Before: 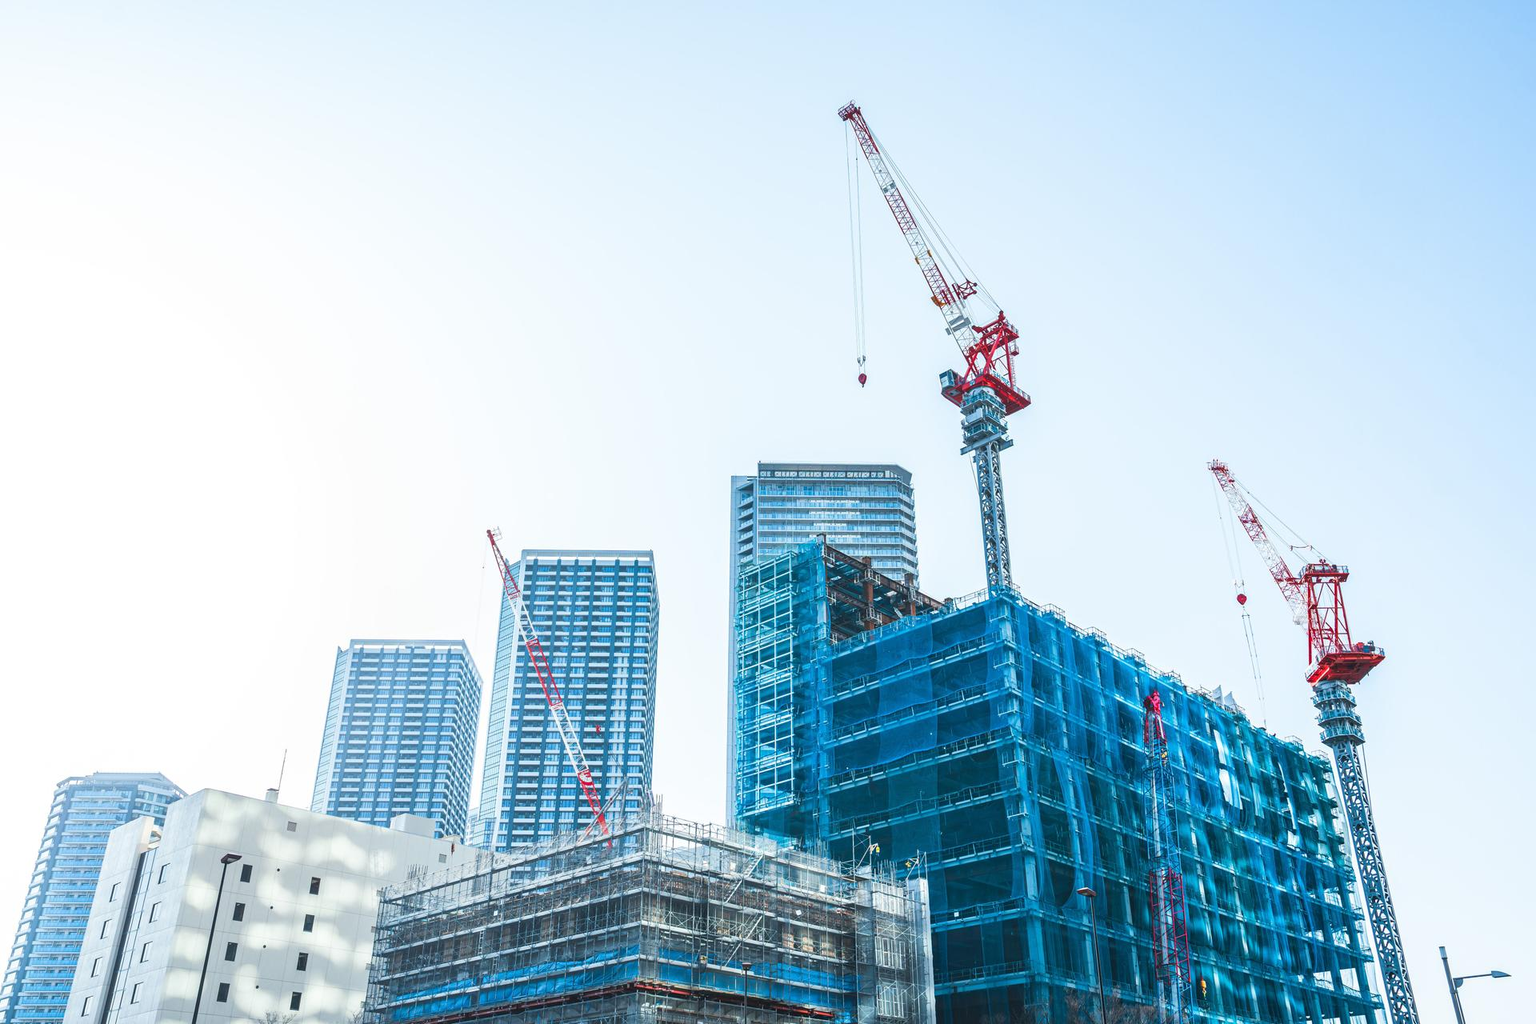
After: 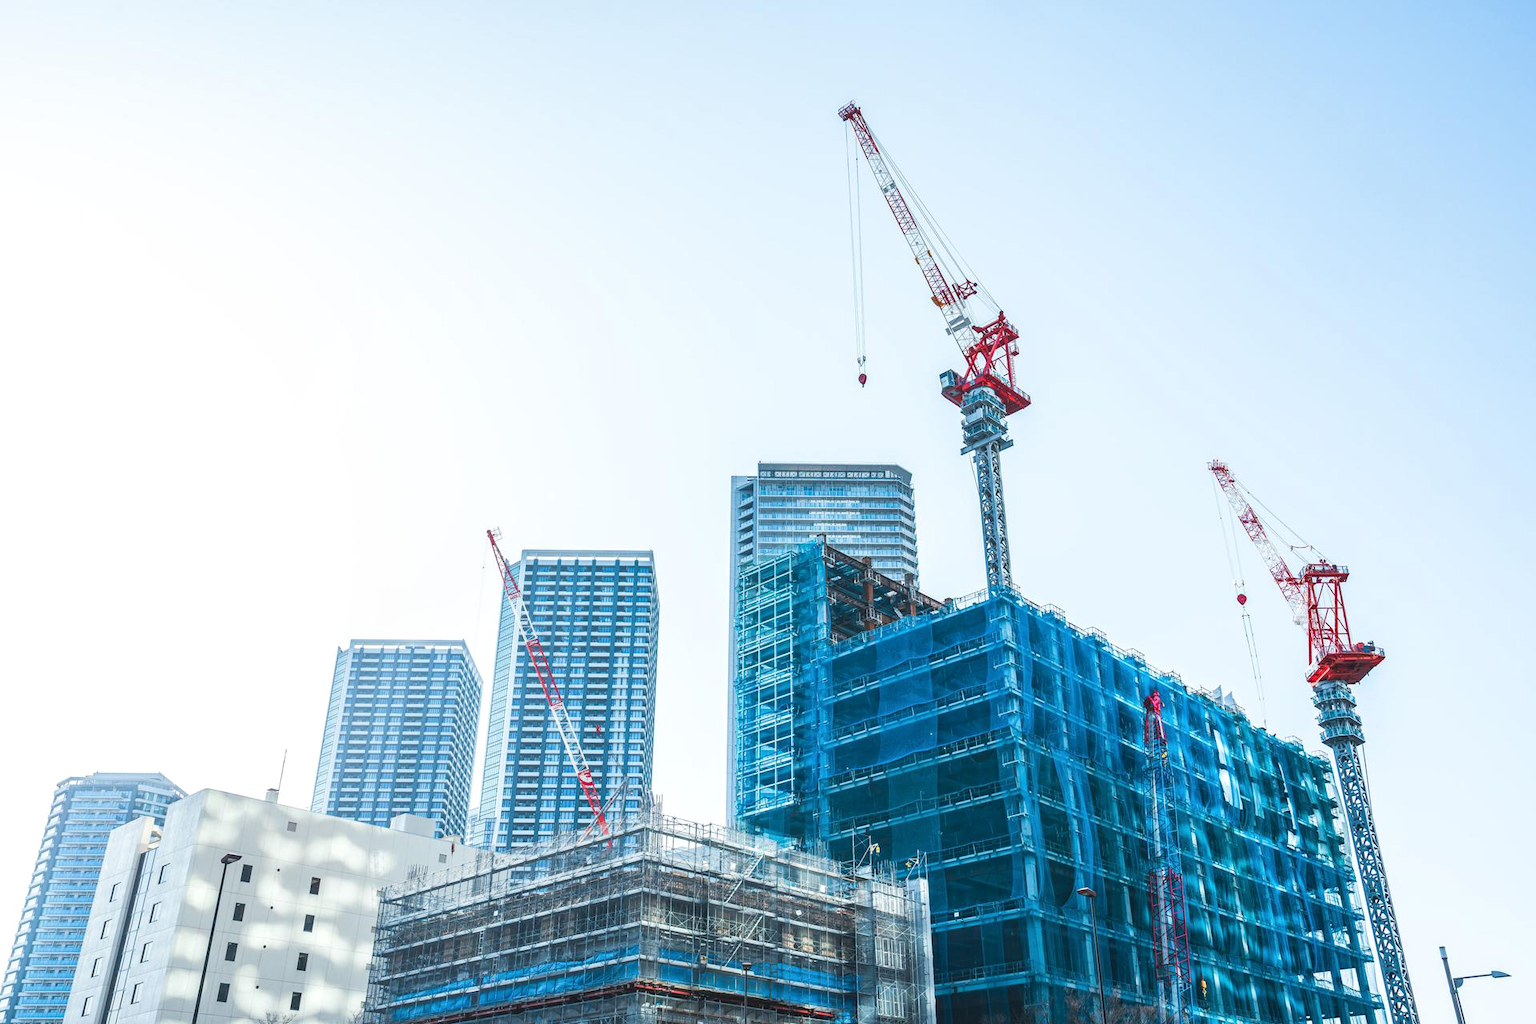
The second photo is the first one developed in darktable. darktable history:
contrast equalizer: octaves 7, y [[0.502, 0.505, 0.512, 0.529, 0.564, 0.588], [0.5 ×6], [0.502, 0.505, 0.512, 0.529, 0.564, 0.588], [0, 0.001, 0.001, 0.004, 0.008, 0.011], [0, 0.001, 0.001, 0.004, 0.008, 0.011]], mix -0.298
color zones: mix 40.18%
local contrast: highlights 102%, shadows 98%, detail 119%, midtone range 0.2
